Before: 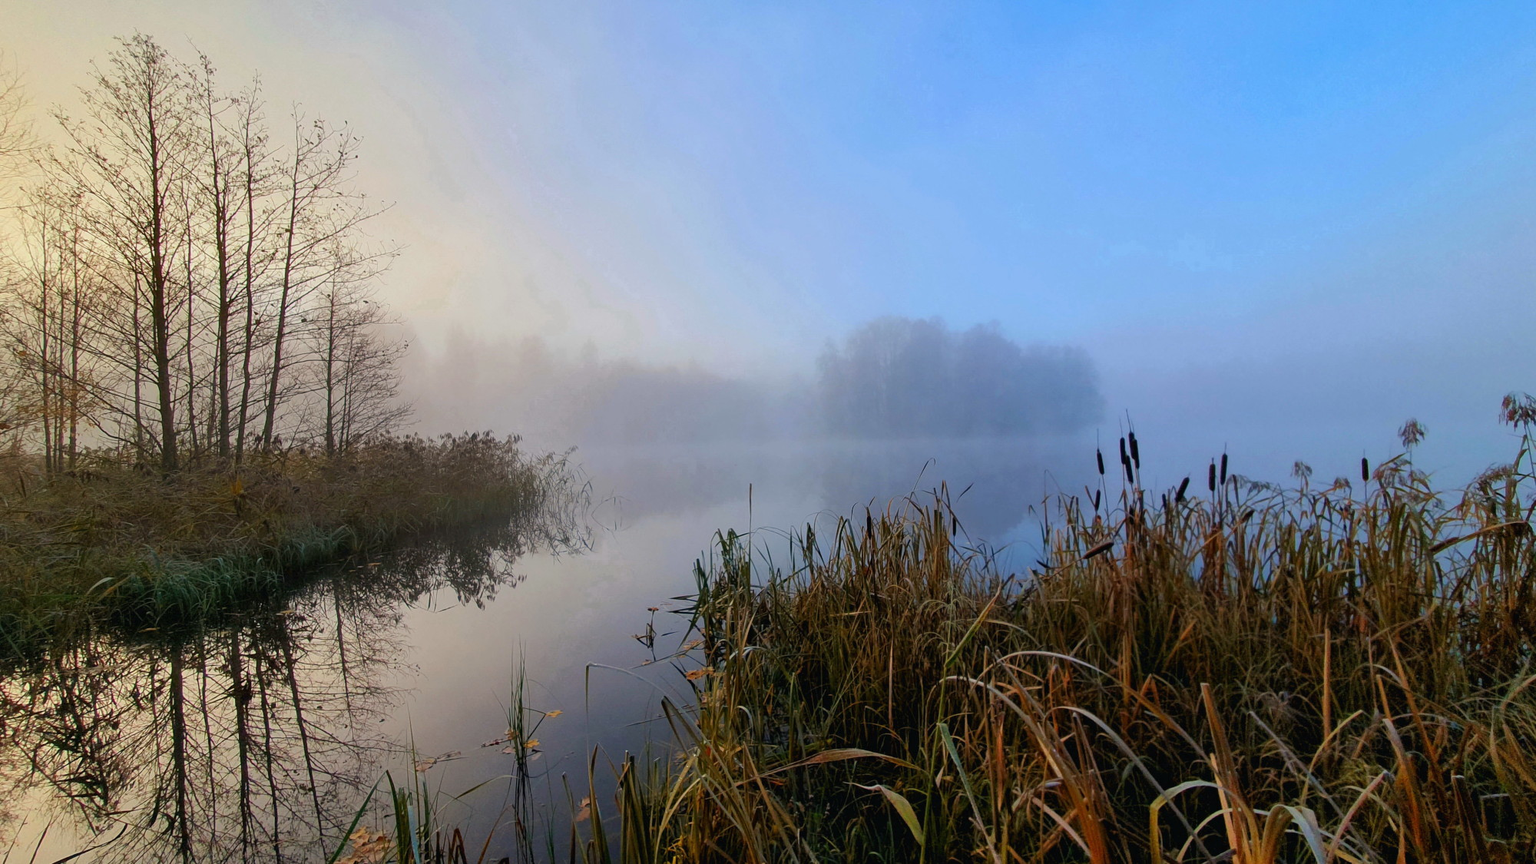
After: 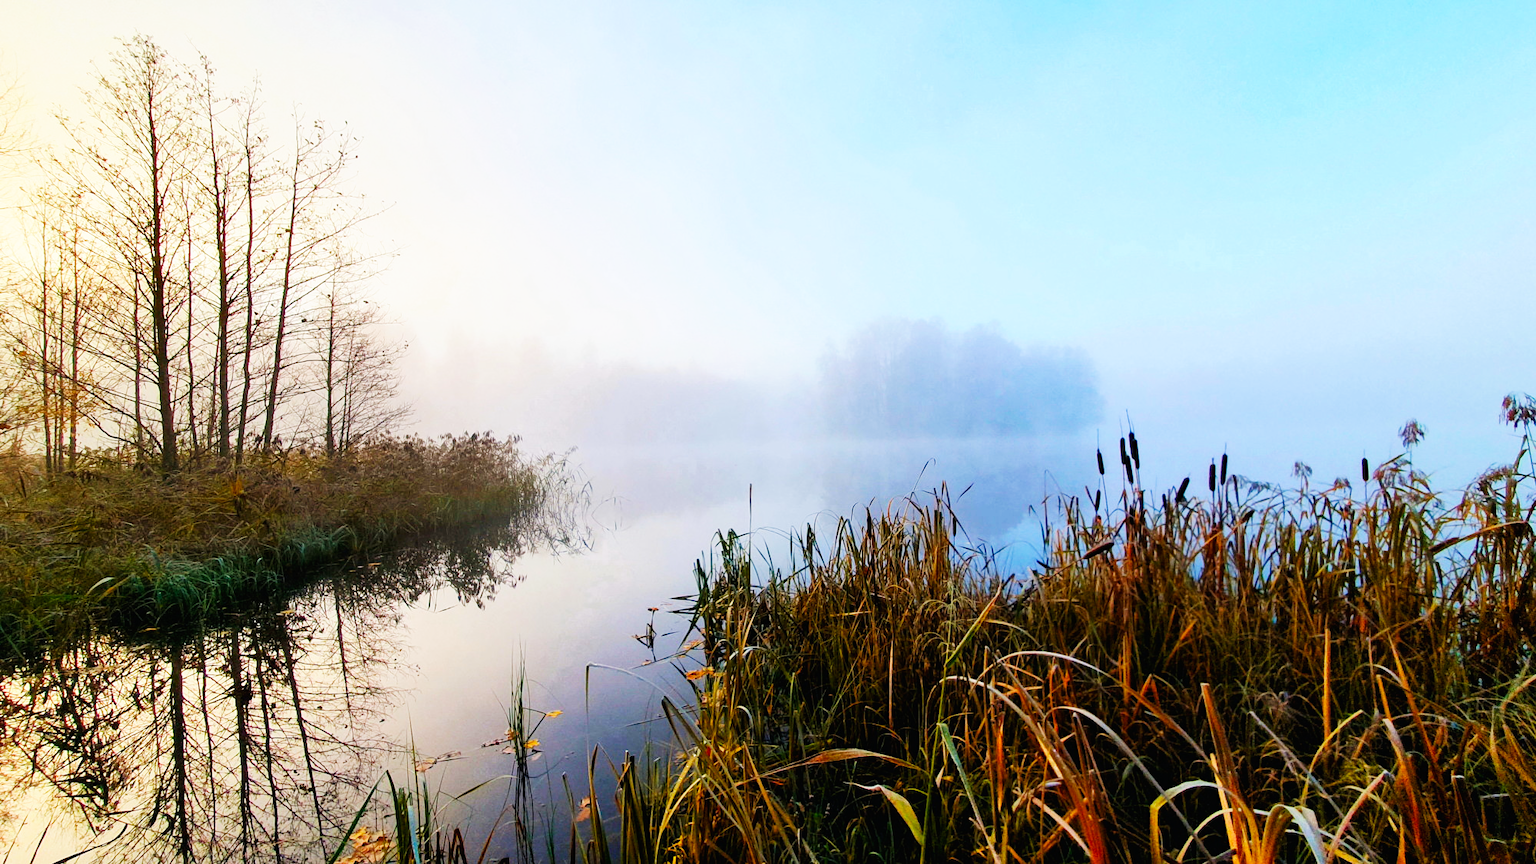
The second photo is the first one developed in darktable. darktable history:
color balance rgb: perceptual saturation grading › global saturation 13.135%, global vibrance 14.321%
base curve: curves: ch0 [(0, 0) (0.007, 0.004) (0.027, 0.03) (0.046, 0.07) (0.207, 0.54) (0.442, 0.872) (0.673, 0.972) (1, 1)], preserve colors none
